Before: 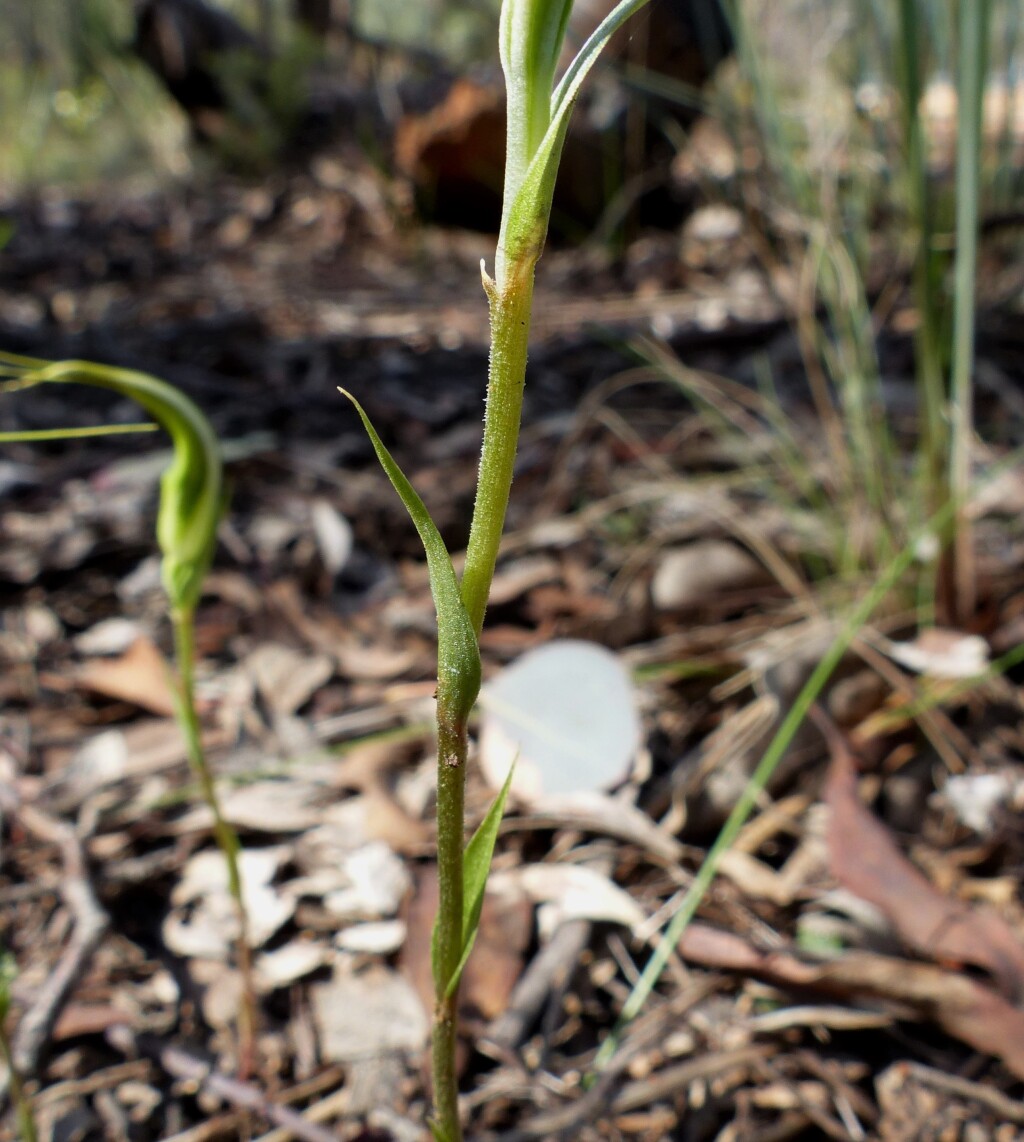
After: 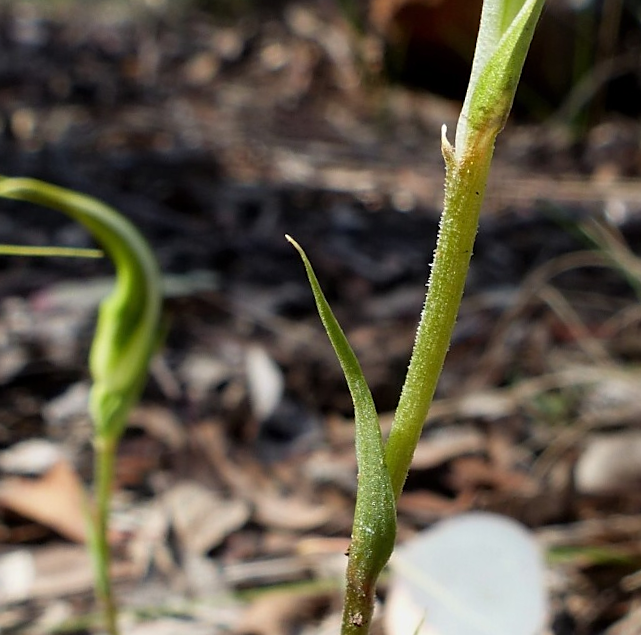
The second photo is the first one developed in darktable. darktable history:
sharpen: radius 1.859, amount 0.408, threshold 1.269
crop and rotate: angle -6.6°, left 2.089%, top 7.038%, right 27.64%, bottom 30.559%
